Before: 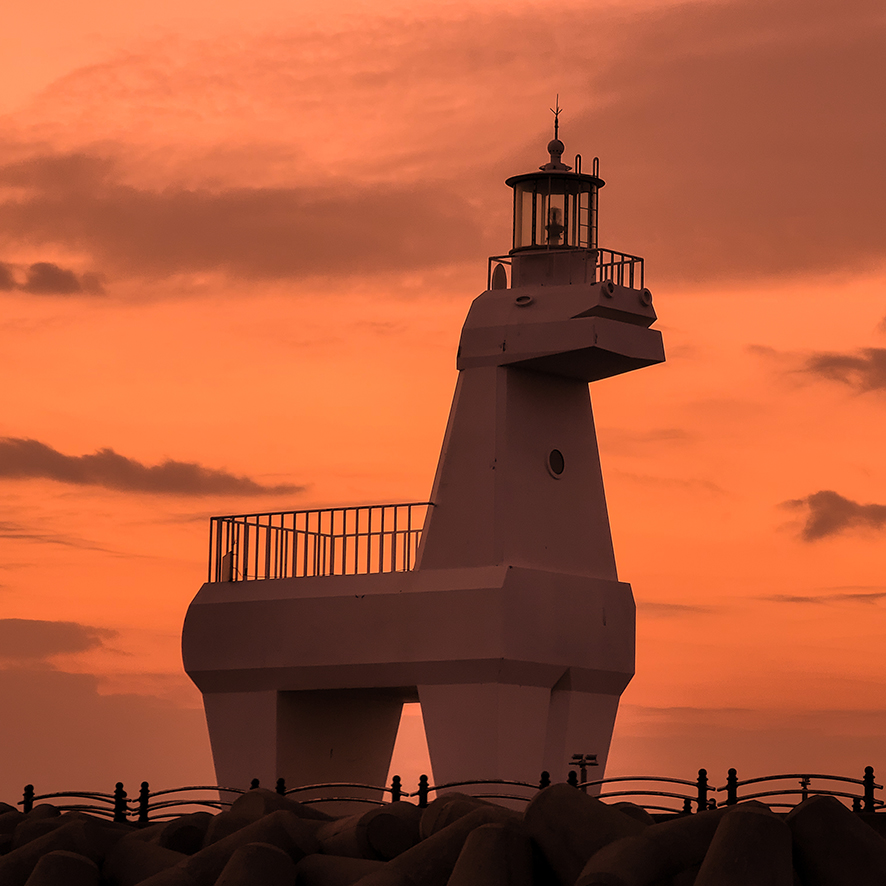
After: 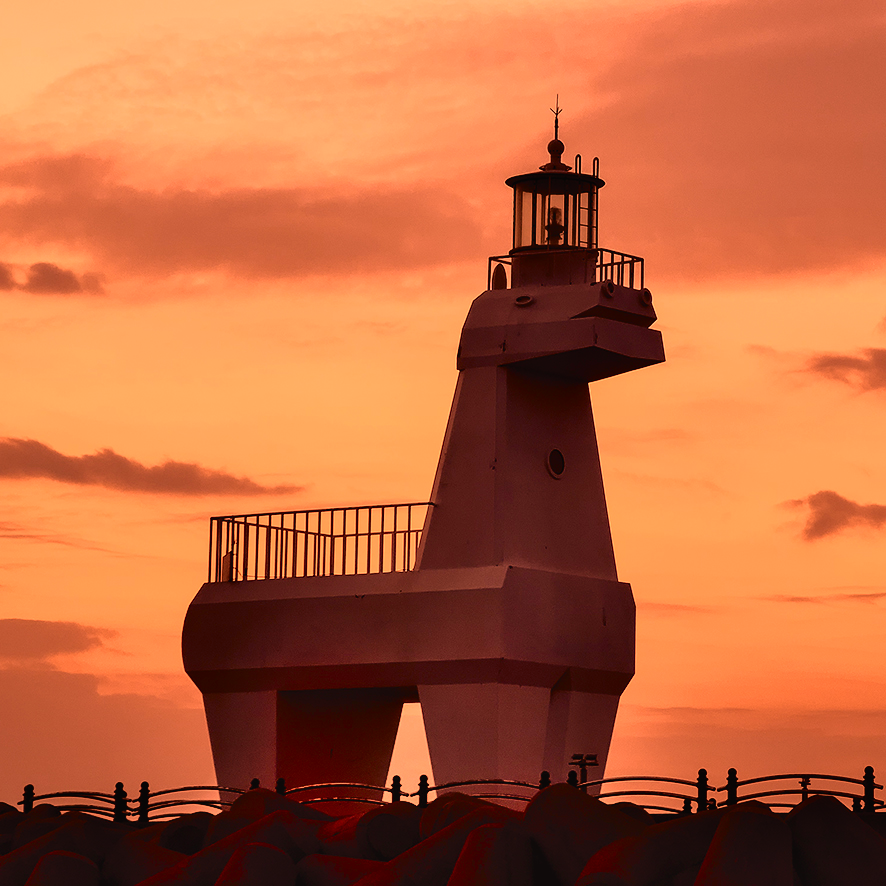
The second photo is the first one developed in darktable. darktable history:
shadows and highlights: radius 46.62, white point adjustment 6.68, compress 79.83%, soften with gaussian
tone curve: curves: ch0 [(0, 0.014) (0.17, 0.099) (0.392, 0.438) (0.725, 0.828) (0.872, 0.918) (1, 0.981)]; ch1 [(0, 0) (0.402, 0.36) (0.489, 0.491) (0.5, 0.503) (0.515, 0.52) (0.545, 0.572) (0.615, 0.662) (0.701, 0.725) (1, 1)]; ch2 [(0, 0) (0.42, 0.458) (0.485, 0.499) (0.503, 0.503) (0.531, 0.542) (0.561, 0.594) (0.644, 0.694) (0.717, 0.753) (1, 0.991)], color space Lab, independent channels, preserve colors none
